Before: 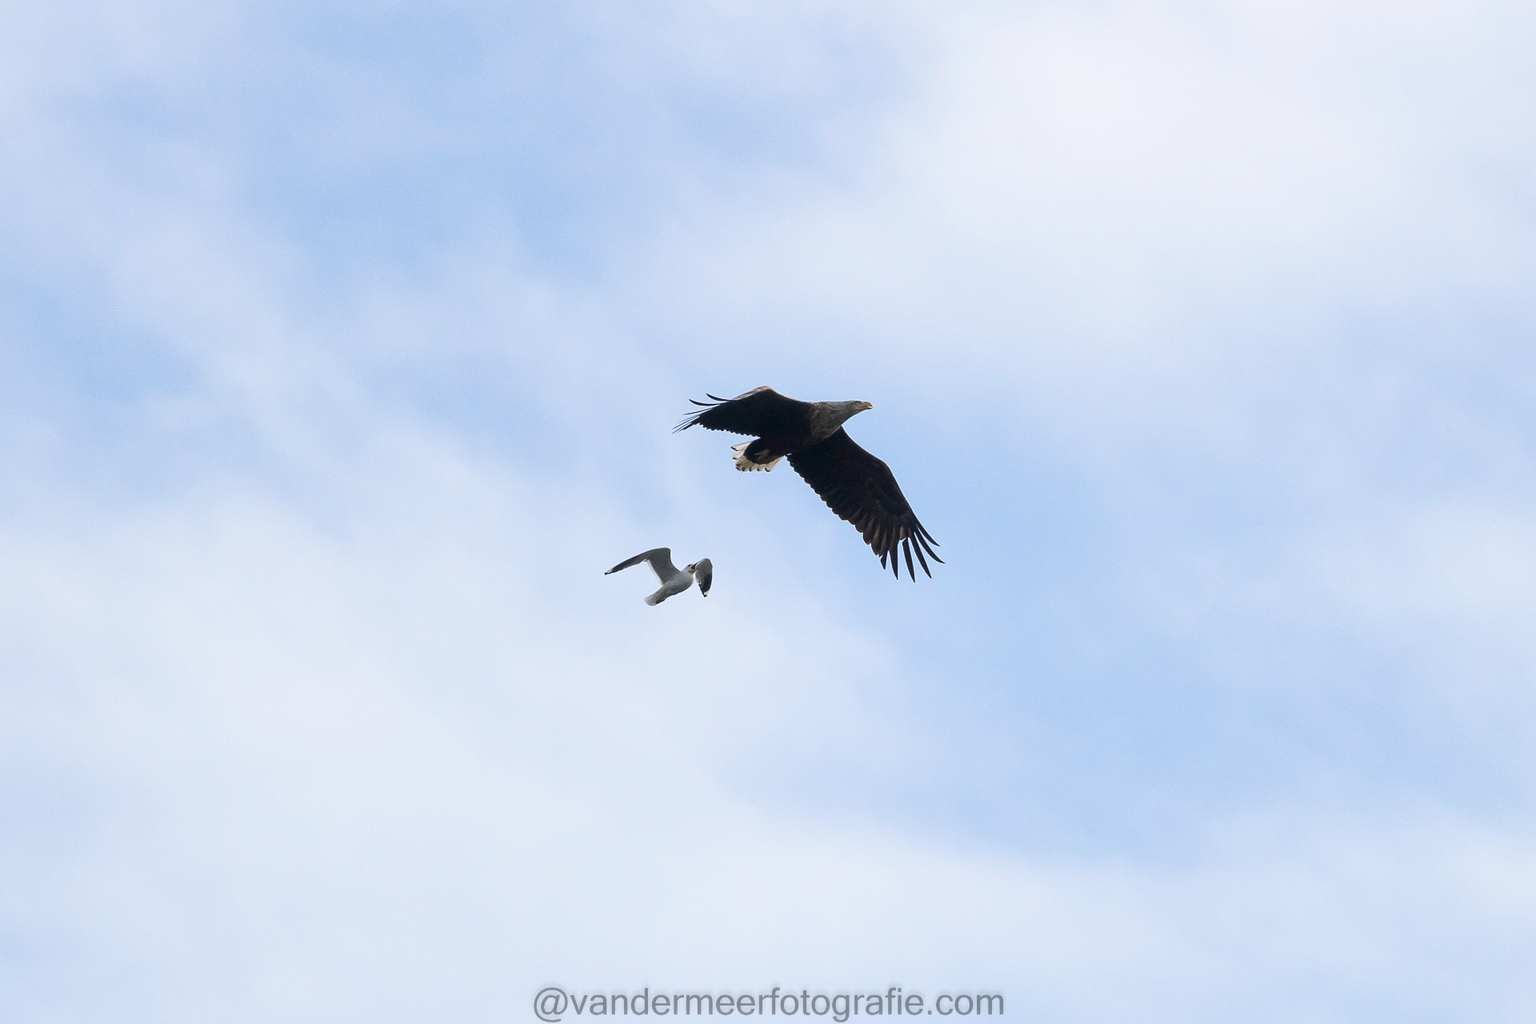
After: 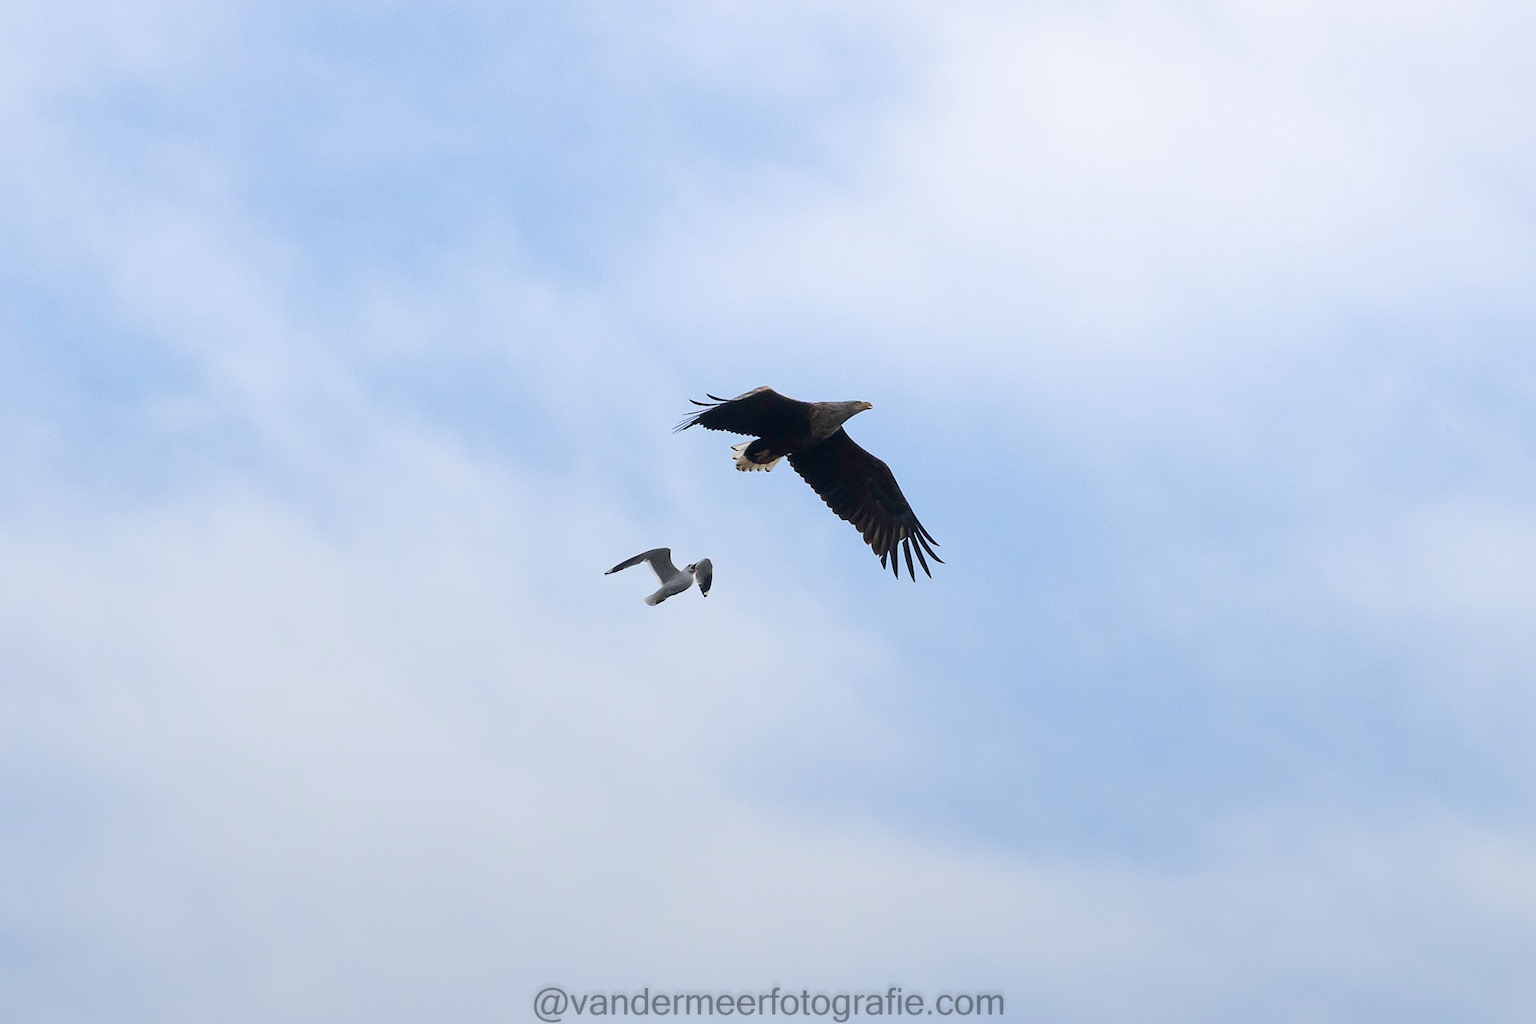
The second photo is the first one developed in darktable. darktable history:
velvia: strength 17%
graduated density: rotation -180°, offset 24.95
